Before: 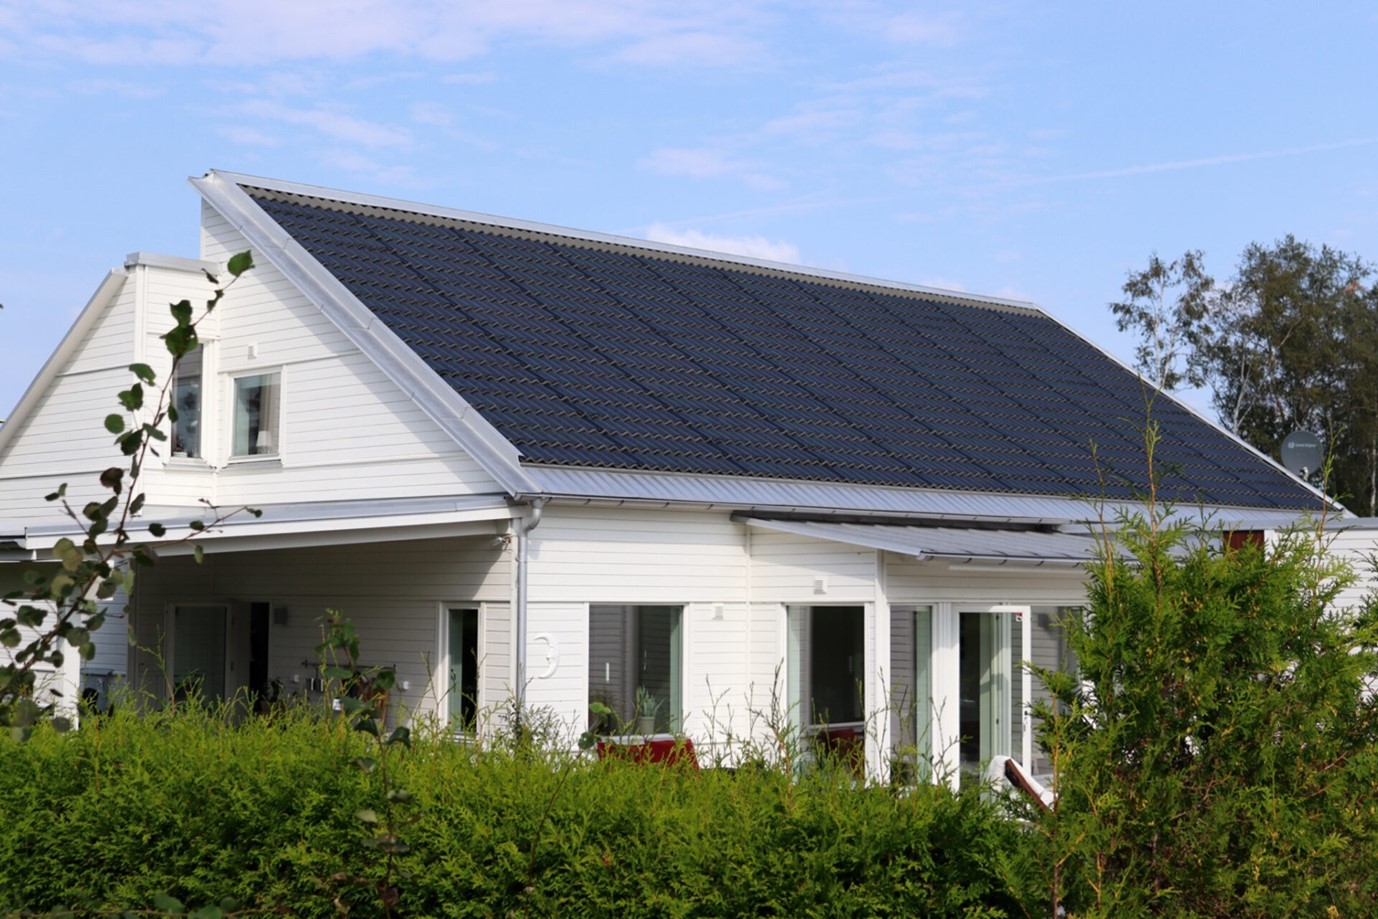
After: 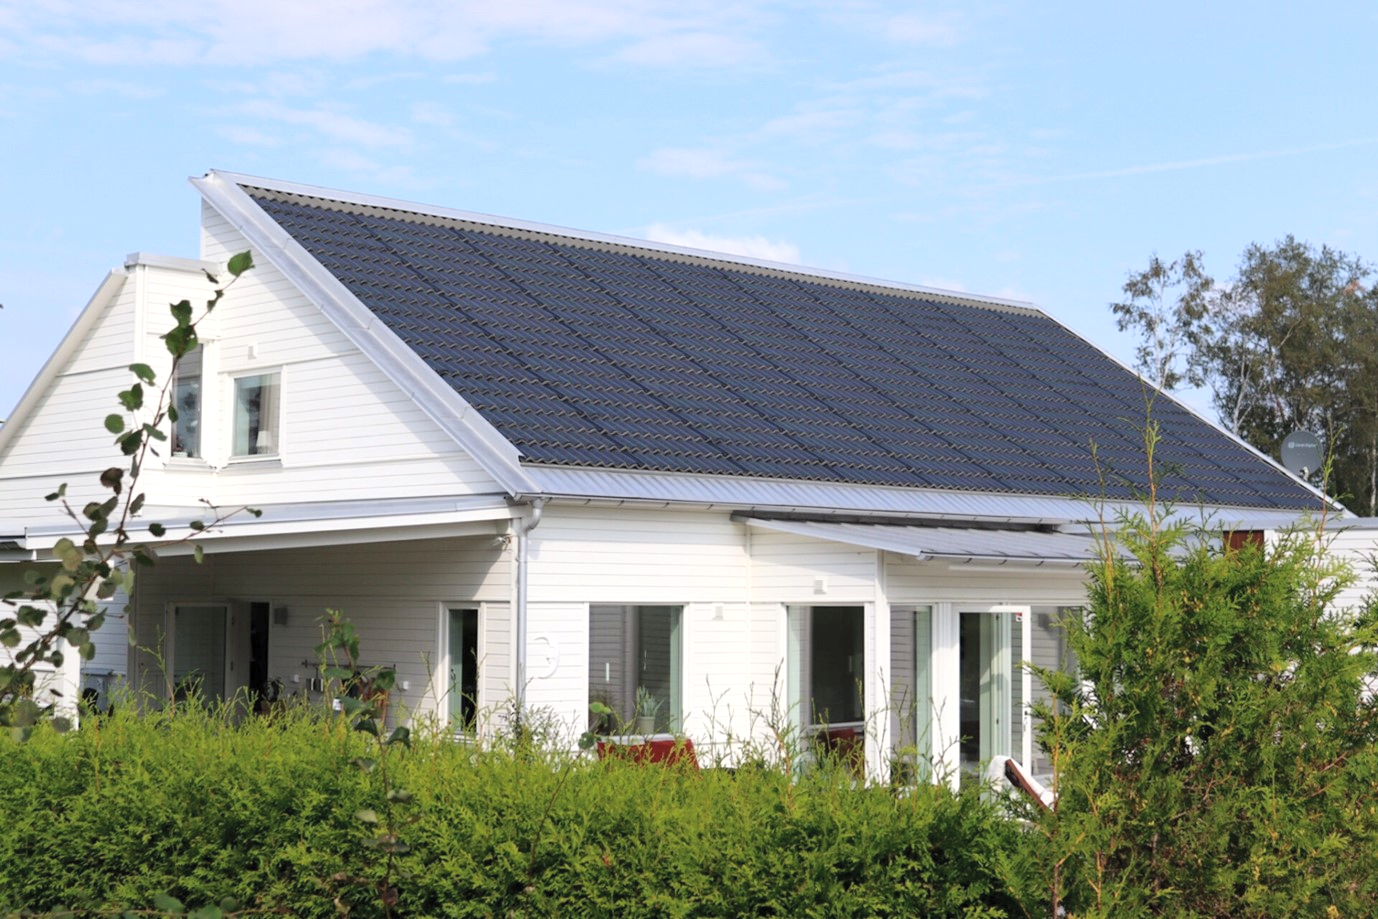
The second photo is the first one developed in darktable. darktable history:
exposure: exposure 0.2 EV, compensate highlight preservation false
contrast brightness saturation: brightness 0.15
